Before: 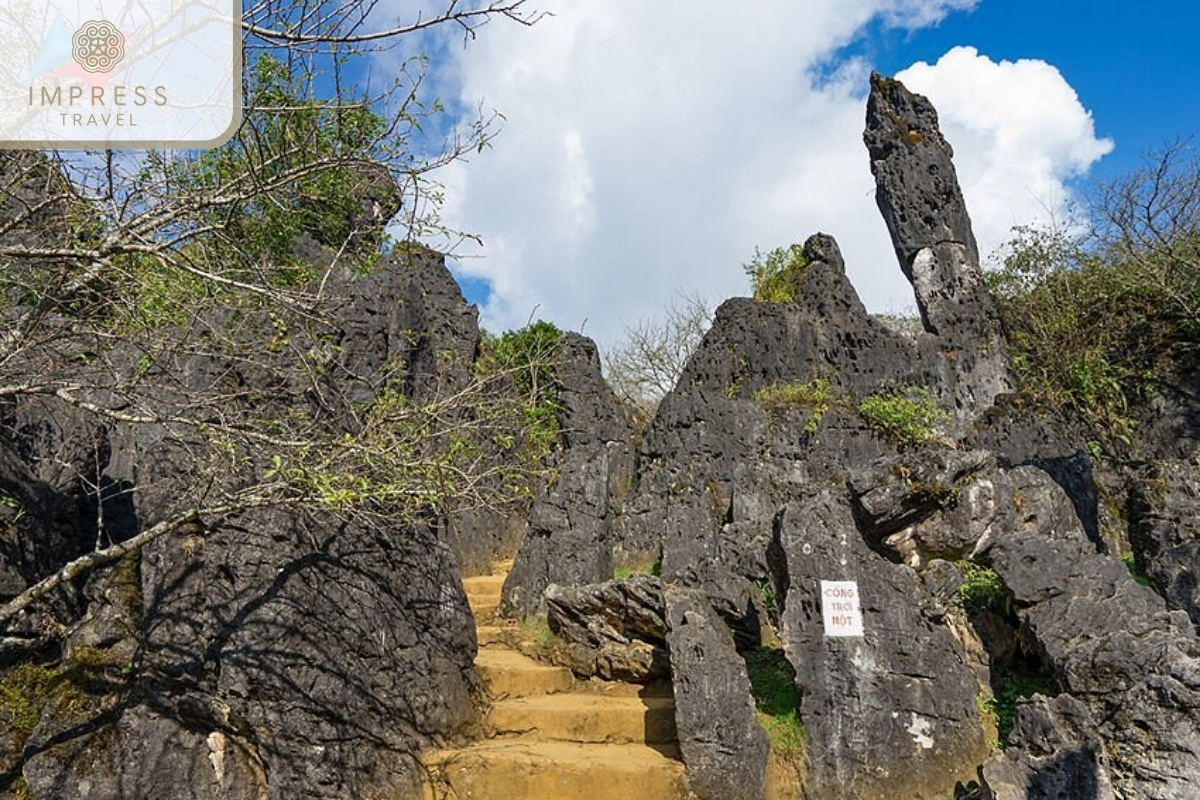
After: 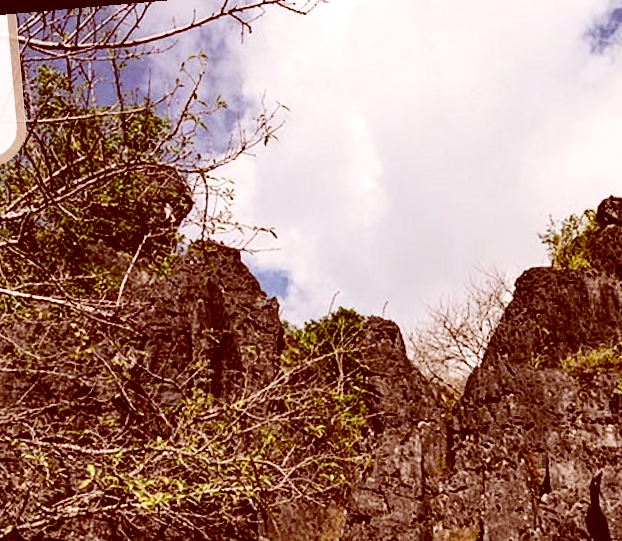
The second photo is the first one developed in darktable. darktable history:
contrast brightness saturation: contrast 0.22, brightness -0.19, saturation 0.24
crop: left 17.835%, top 7.675%, right 32.881%, bottom 32.213%
rotate and perspective: rotation -4.98°, automatic cropping off
color balance: lift [1, 1.015, 1.004, 0.985], gamma [1, 0.958, 0.971, 1.042], gain [1, 0.956, 0.977, 1.044]
tone curve: curves: ch0 [(0, 0) (0.081, 0.044) (0.185, 0.145) (0.283, 0.273) (0.405, 0.449) (0.495, 0.554) (0.686, 0.743) (0.826, 0.853) (0.978, 0.988)]; ch1 [(0, 0) (0.147, 0.166) (0.321, 0.362) (0.371, 0.402) (0.423, 0.426) (0.479, 0.472) (0.505, 0.497) (0.521, 0.506) (0.551, 0.546) (0.586, 0.571) (0.625, 0.638) (0.68, 0.715) (1, 1)]; ch2 [(0, 0) (0.346, 0.378) (0.404, 0.427) (0.502, 0.498) (0.531, 0.517) (0.547, 0.526) (0.582, 0.571) (0.629, 0.626) (0.717, 0.678) (1, 1)], color space Lab, independent channels, preserve colors none
rgb levels: levels [[0.013, 0.434, 0.89], [0, 0.5, 1], [0, 0.5, 1]]
color correction: highlights a* 9.03, highlights b* 8.71, shadows a* 40, shadows b* 40, saturation 0.8
